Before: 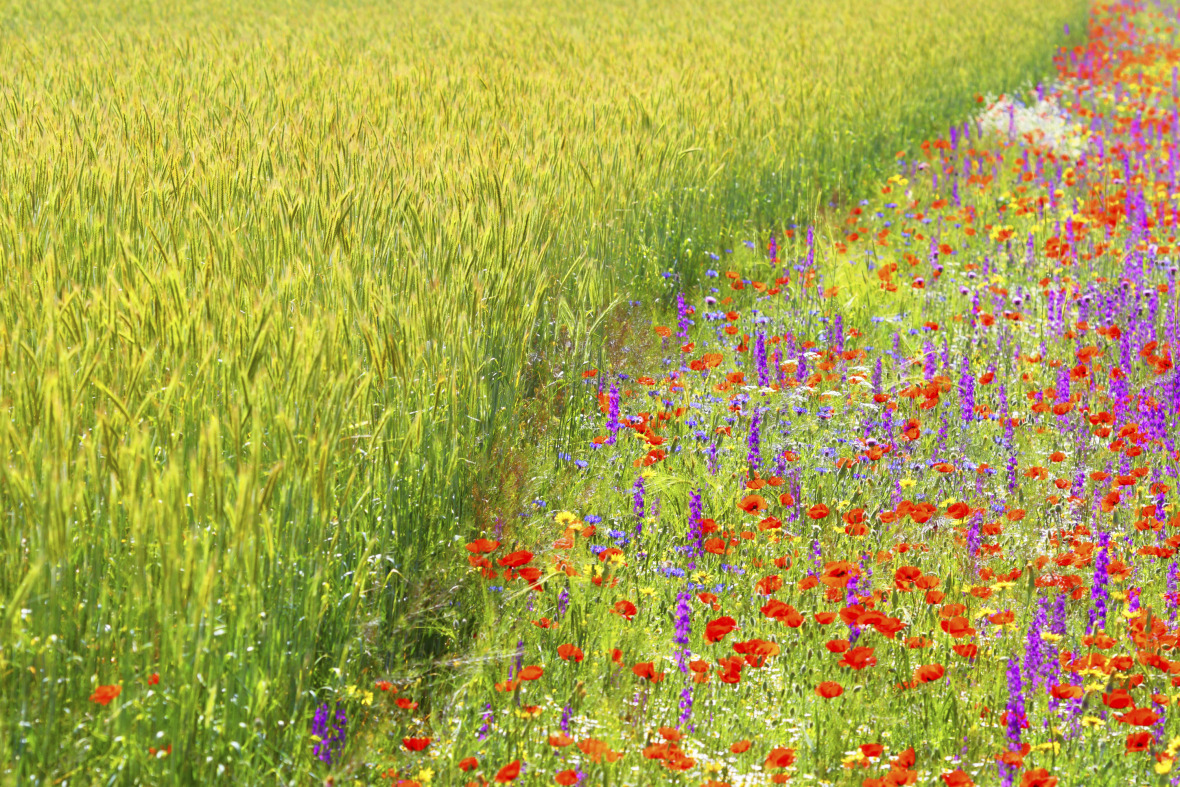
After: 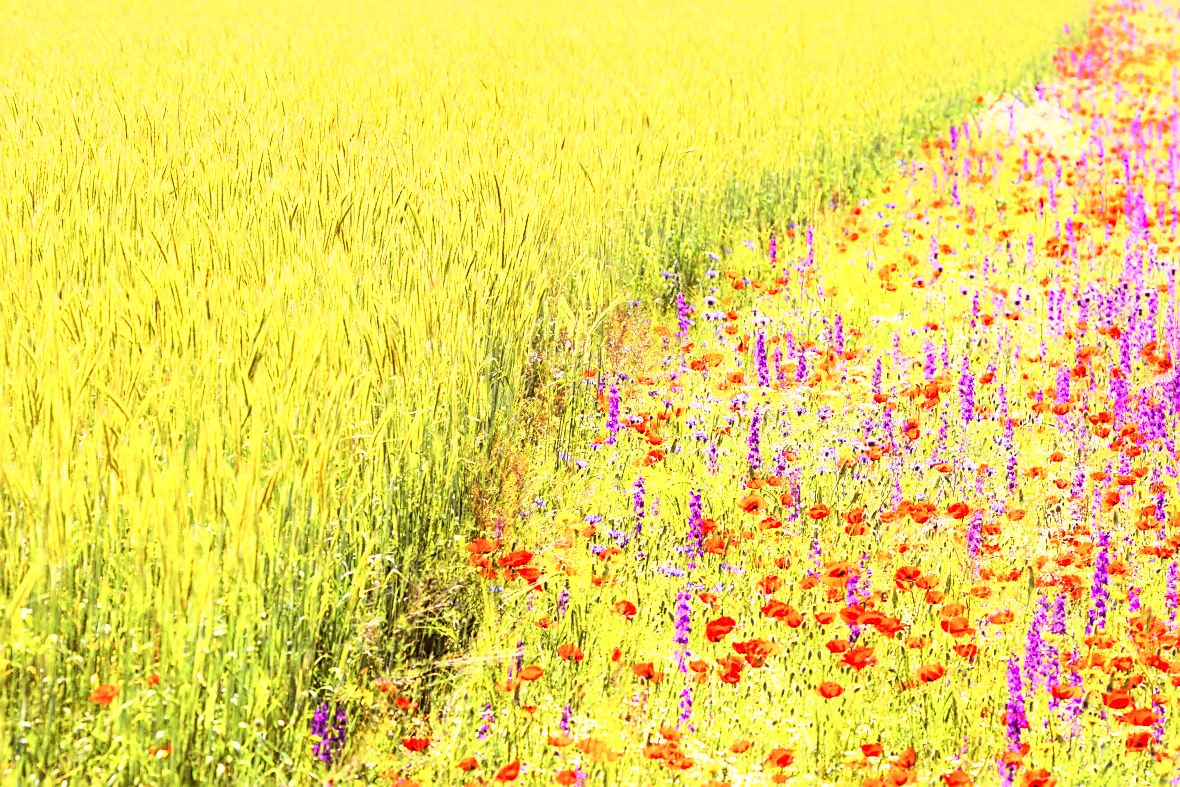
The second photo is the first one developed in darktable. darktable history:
local contrast: detail 130%
sharpen: on, module defaults
rgb levels: mode RGB, independent channels, levels [[0, 0.474, 1], [0, 0.5, 1], [0, 0.5, 1]]
rgb curve: curves: ch0 [(0, 0) (0.21, 0.15) (0.24, 0.21) (0.5, 0.75) (0.75, 0.96) (0.89, 0.99) (1, 1)]; ch1 [(0, 0.02) (0.21, 0.13) (0.25, 0.2) (0.5, 0.67) (0.75, 0.9) (0.89, 0.97) (1, 1)]; ch2 [(0, 0.02) (0.21, 0.13) (0.25, 0.2) (0.5, 0.67) (0.75, 0.9) (0.89, 0.97) (1, 1)], compensate middle gray true
white balance: red 1.127, blue 0.943
